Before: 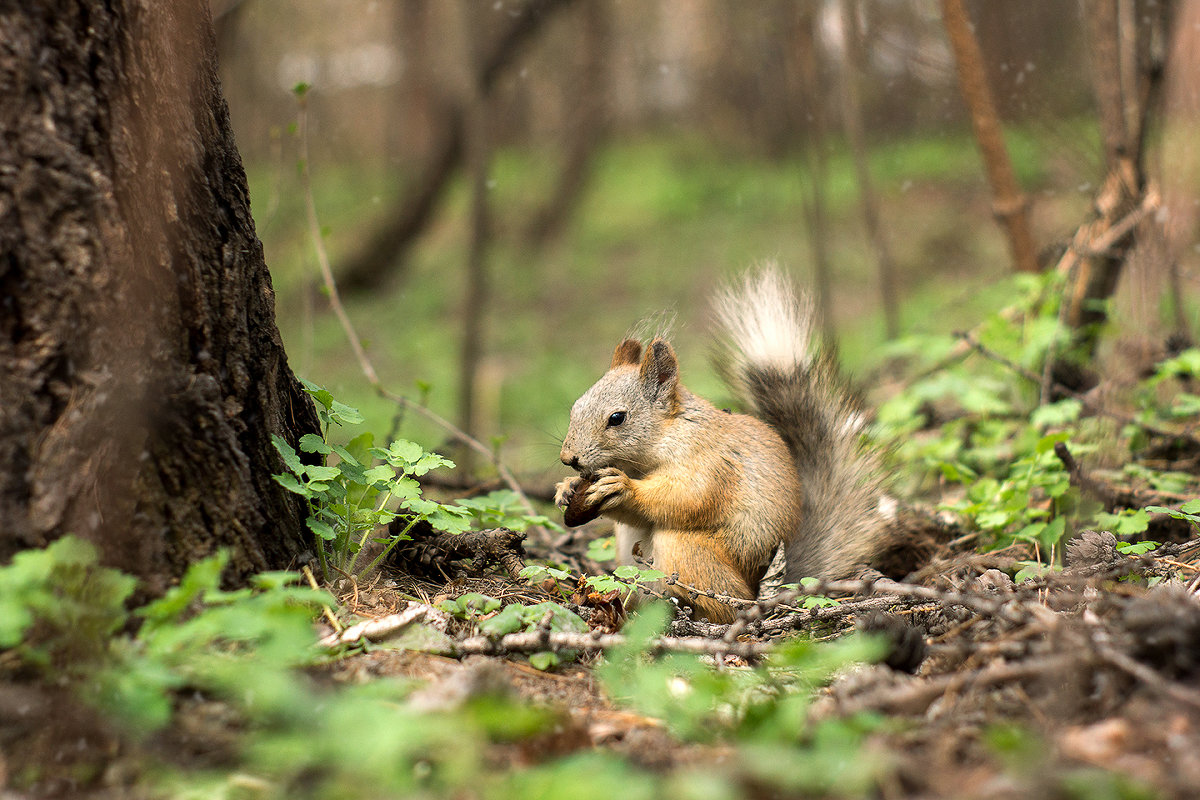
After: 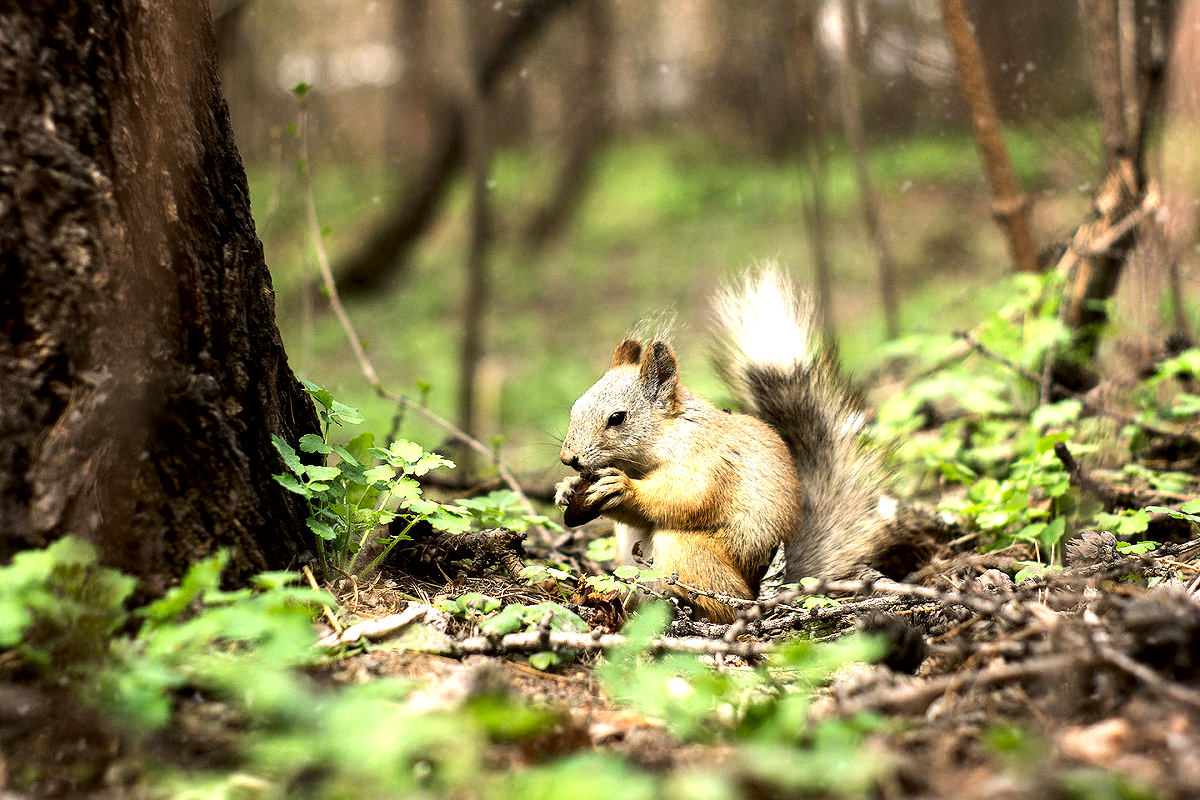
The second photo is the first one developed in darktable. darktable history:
tone equalizer: -8 EV -0.745 EV, -7 EV -0.67 EV, -6 EV -0.618 EV, -5 EV -0.407 EV, -3 EV 0.373 EV, -2 EV 0.6 EV, -1 EV 0.683 EV, +0 EV 0.77 EV, edges refinement/feathering 500, mask exposure compensation -1.57 EV, preserve details no
exposure: black level correction 0.007, exposure 0.088 EV, compensate highlight preservation false
contrast brightness saturation: contrast 0.031, brightness -0.037
